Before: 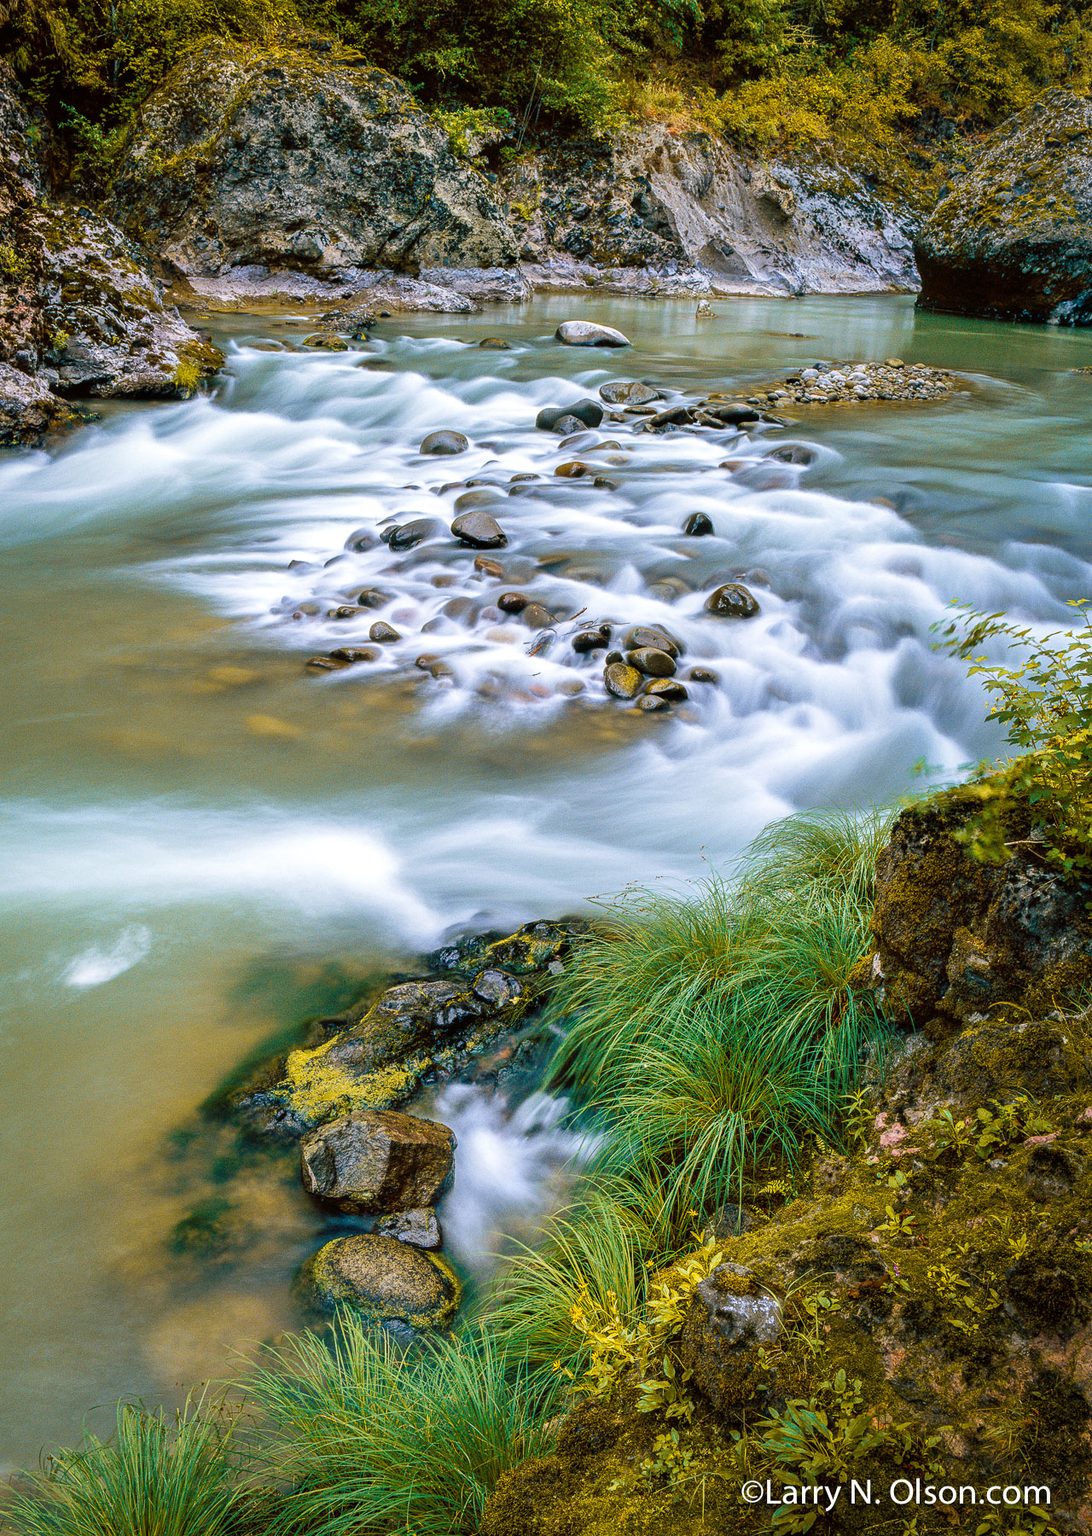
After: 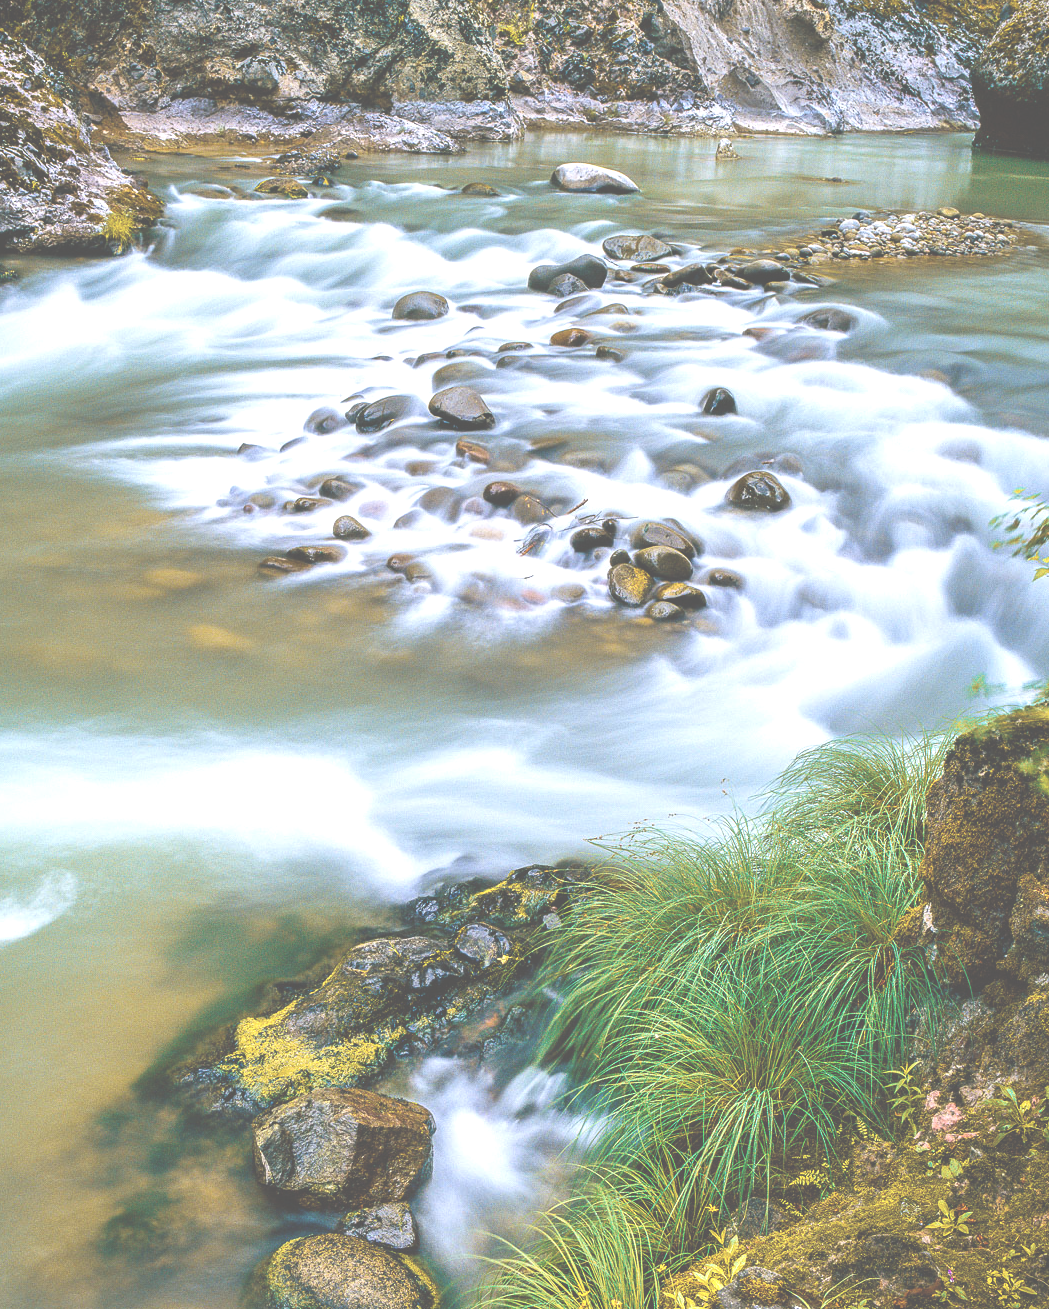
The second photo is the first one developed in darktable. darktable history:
exposure: black level correction -0.071, exposure 0.5 EV, compensate highlight preservation false
crop: left 7.856%, top 11.836%, right 10.12%, bottom 15.387%
contrast brightness saturation: contrast 0.01, saturation -0.05
